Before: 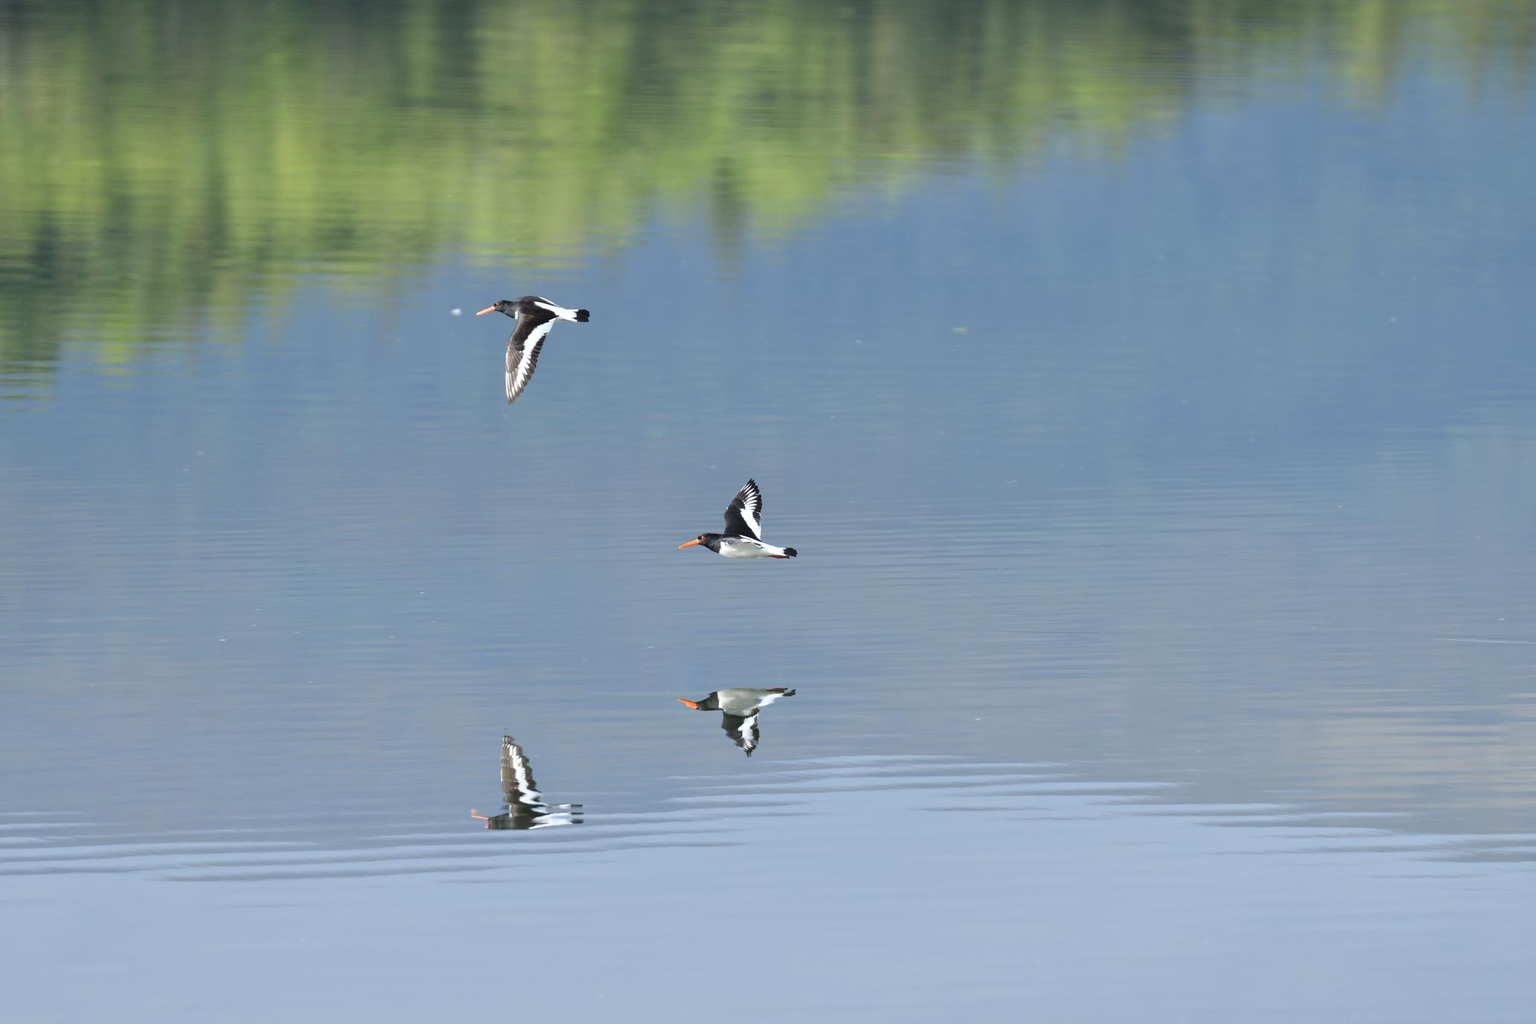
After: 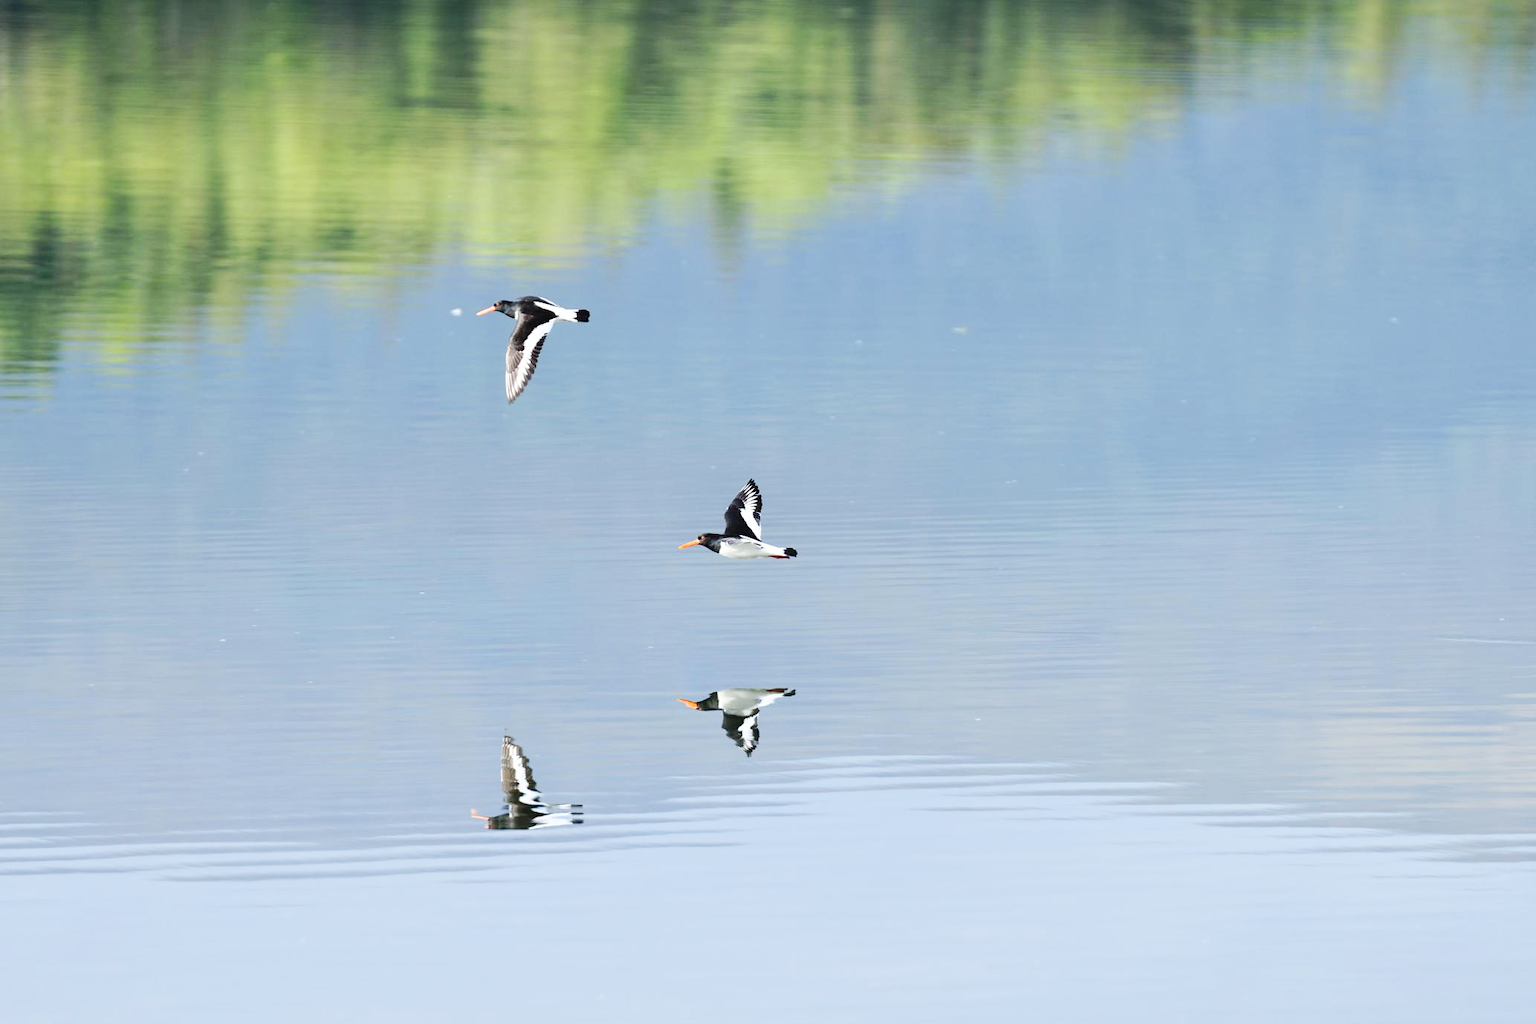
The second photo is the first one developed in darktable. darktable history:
base curve: curves: ch0 [(0, 0) (0.032, 0.025) (0.121, 0.166) (0.206, 0.329) (0.605, 0.79) (1, 1)], preserve colors none
contrast brightness saturation: contrast 0.14
